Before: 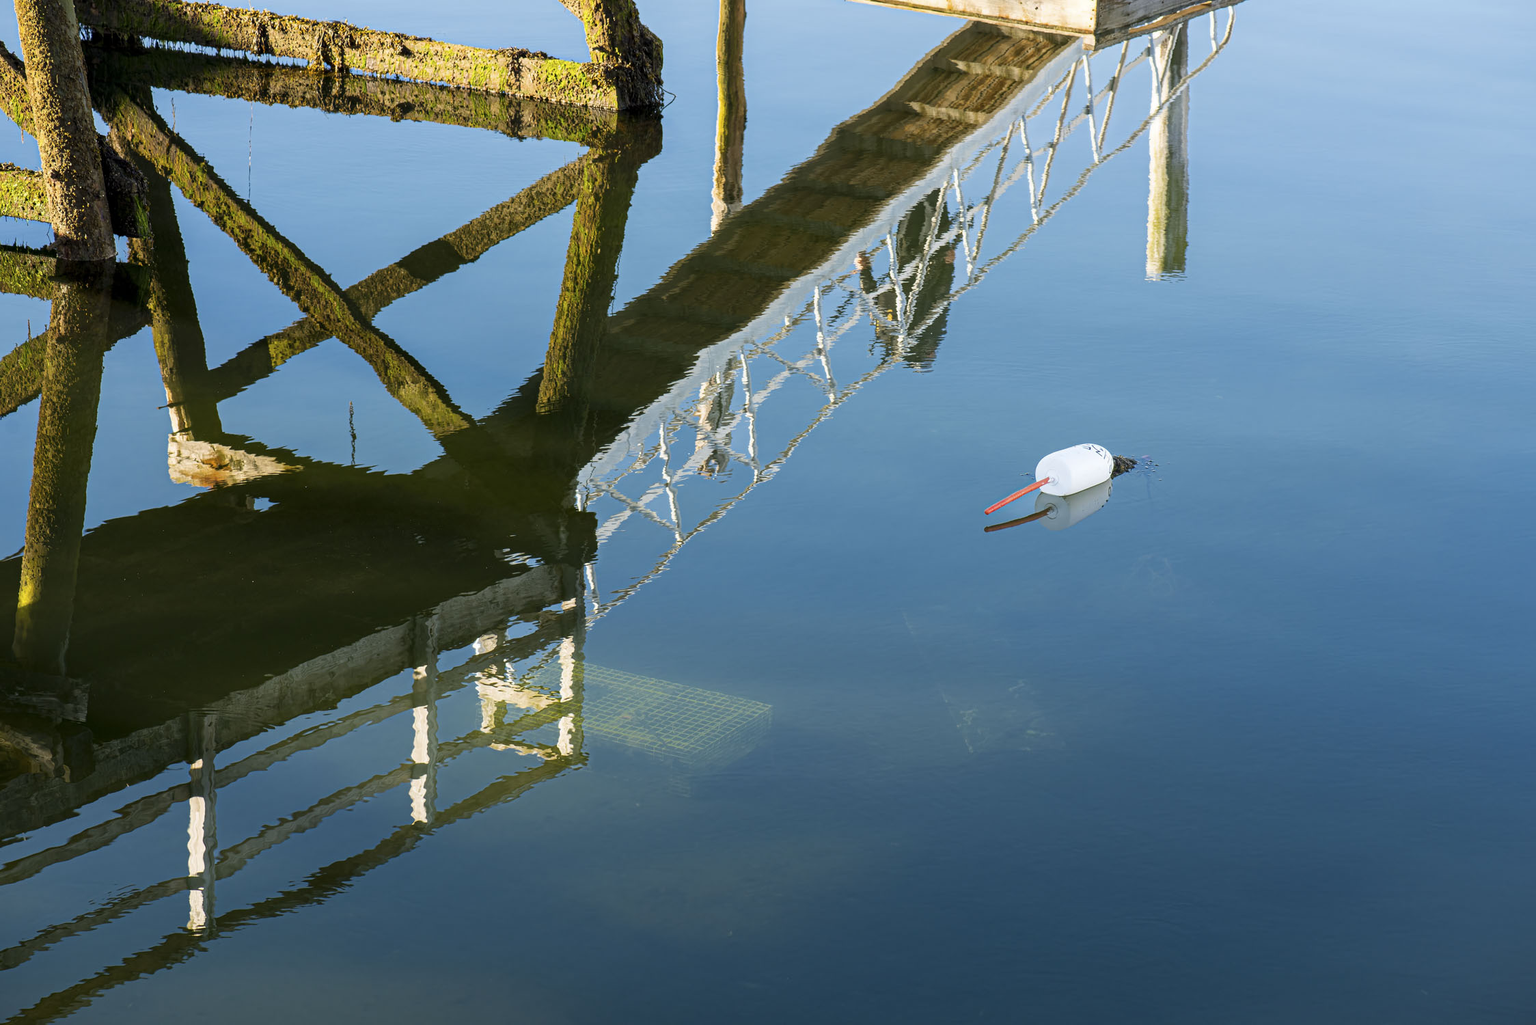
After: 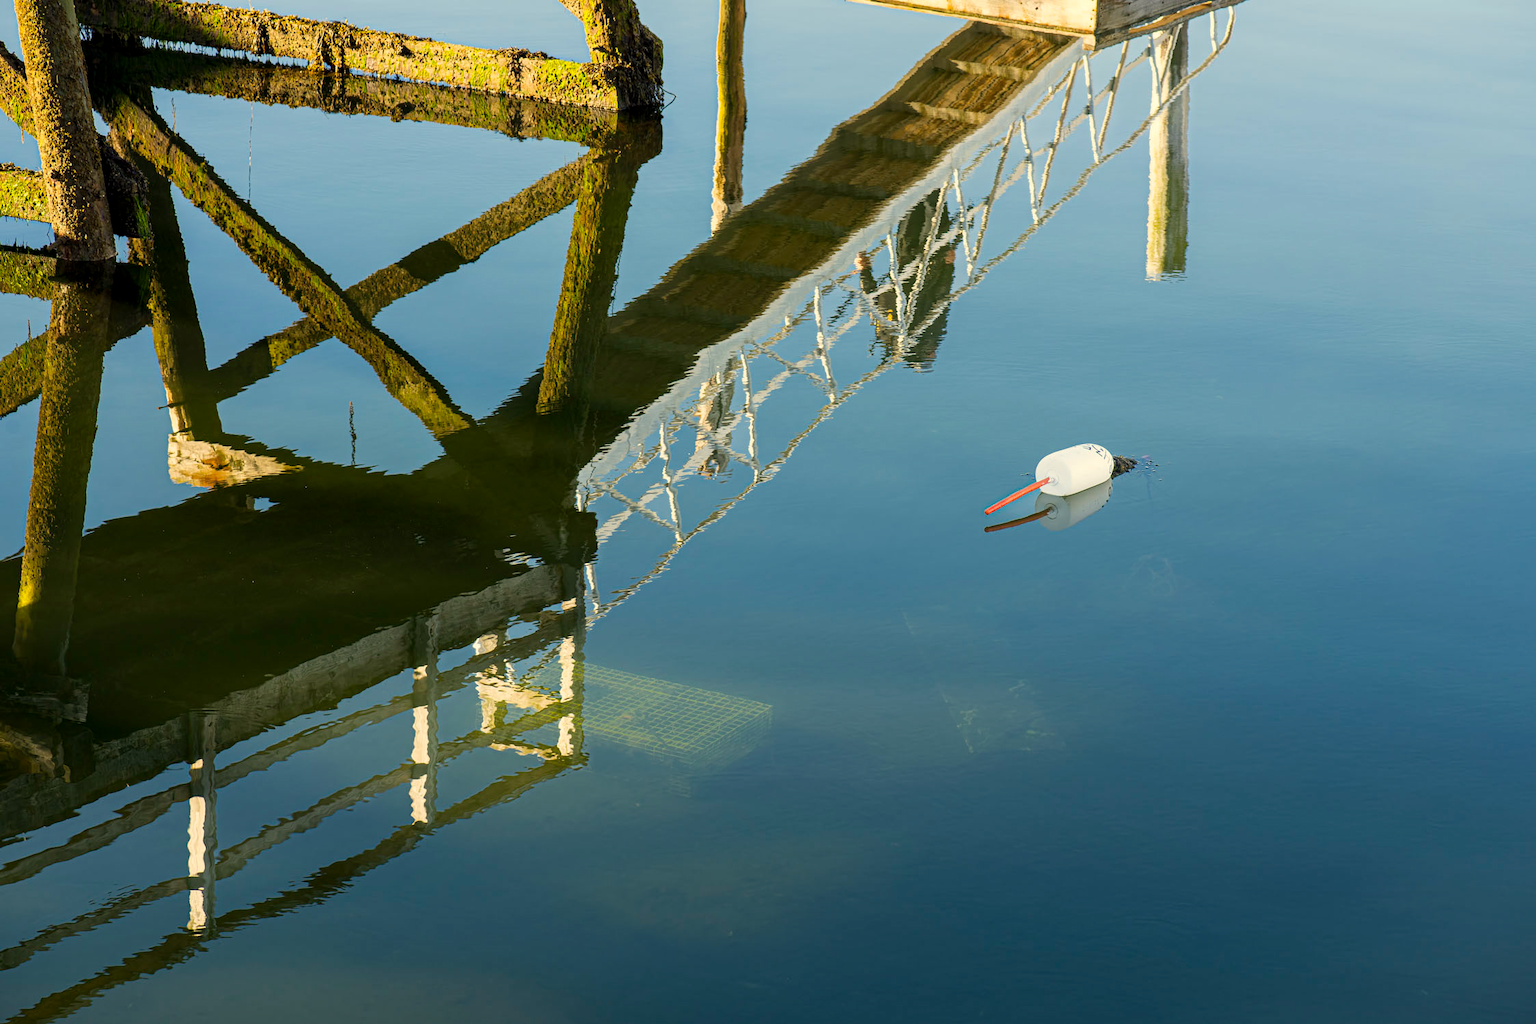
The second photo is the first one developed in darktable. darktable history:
color correction: highlights a* 1.37, highlights b* 17.42
